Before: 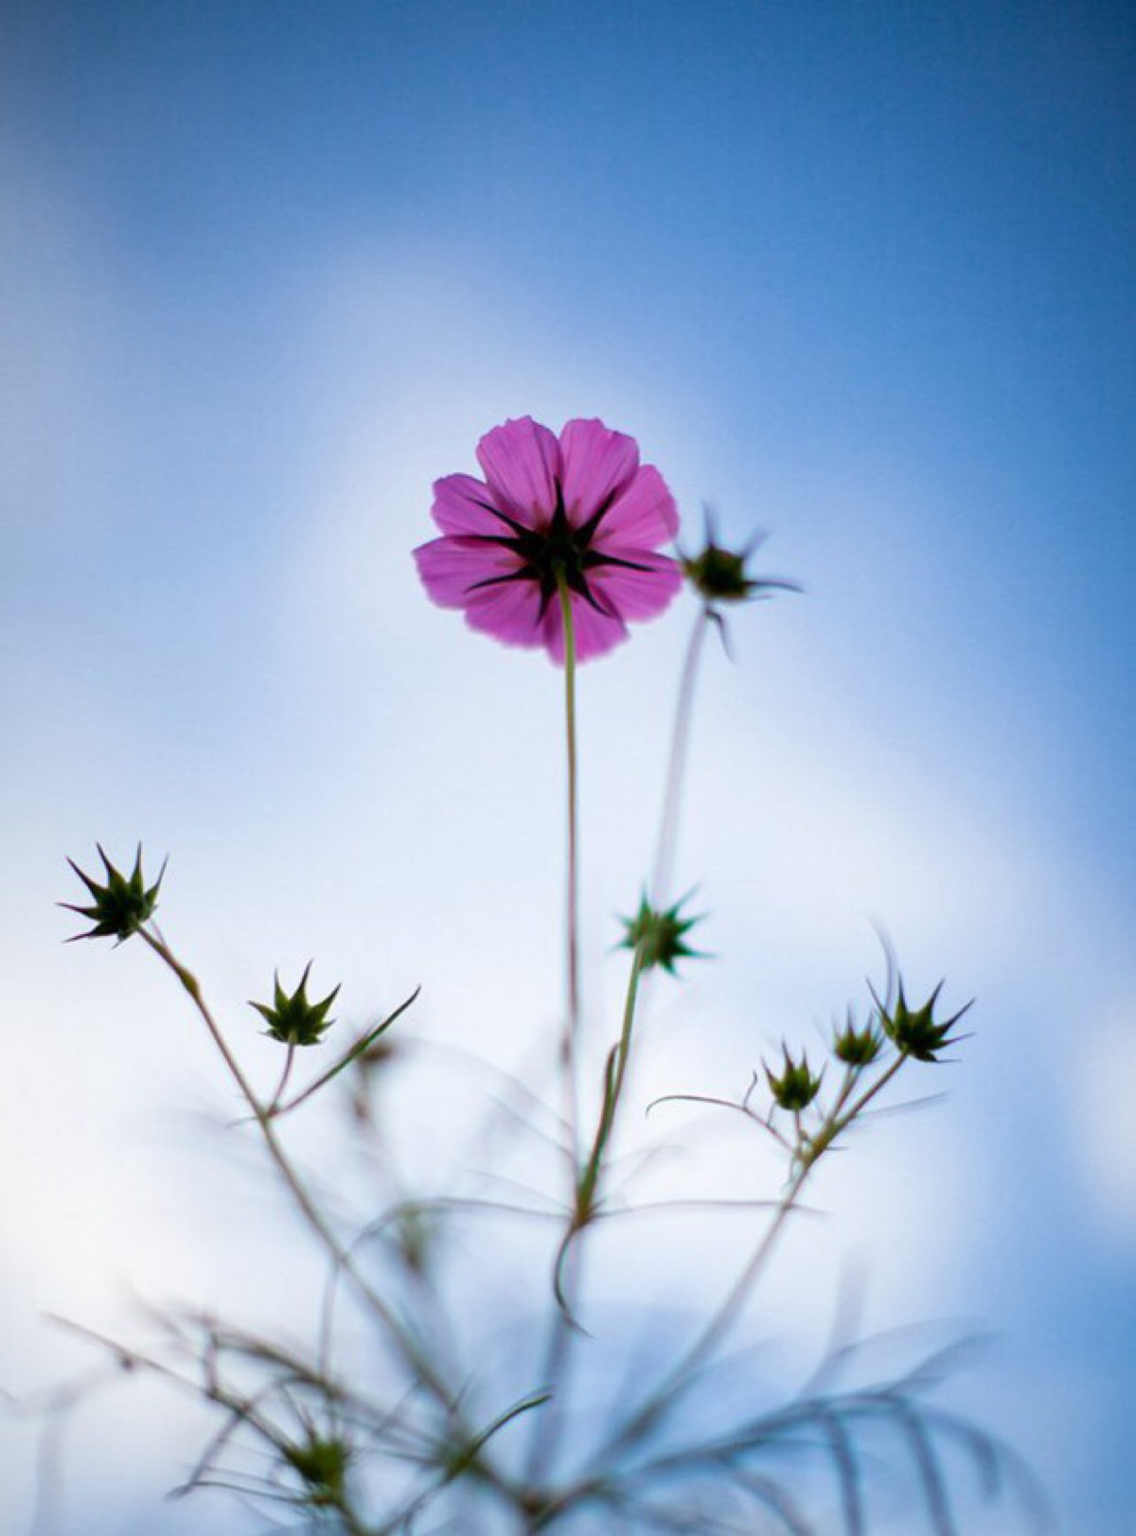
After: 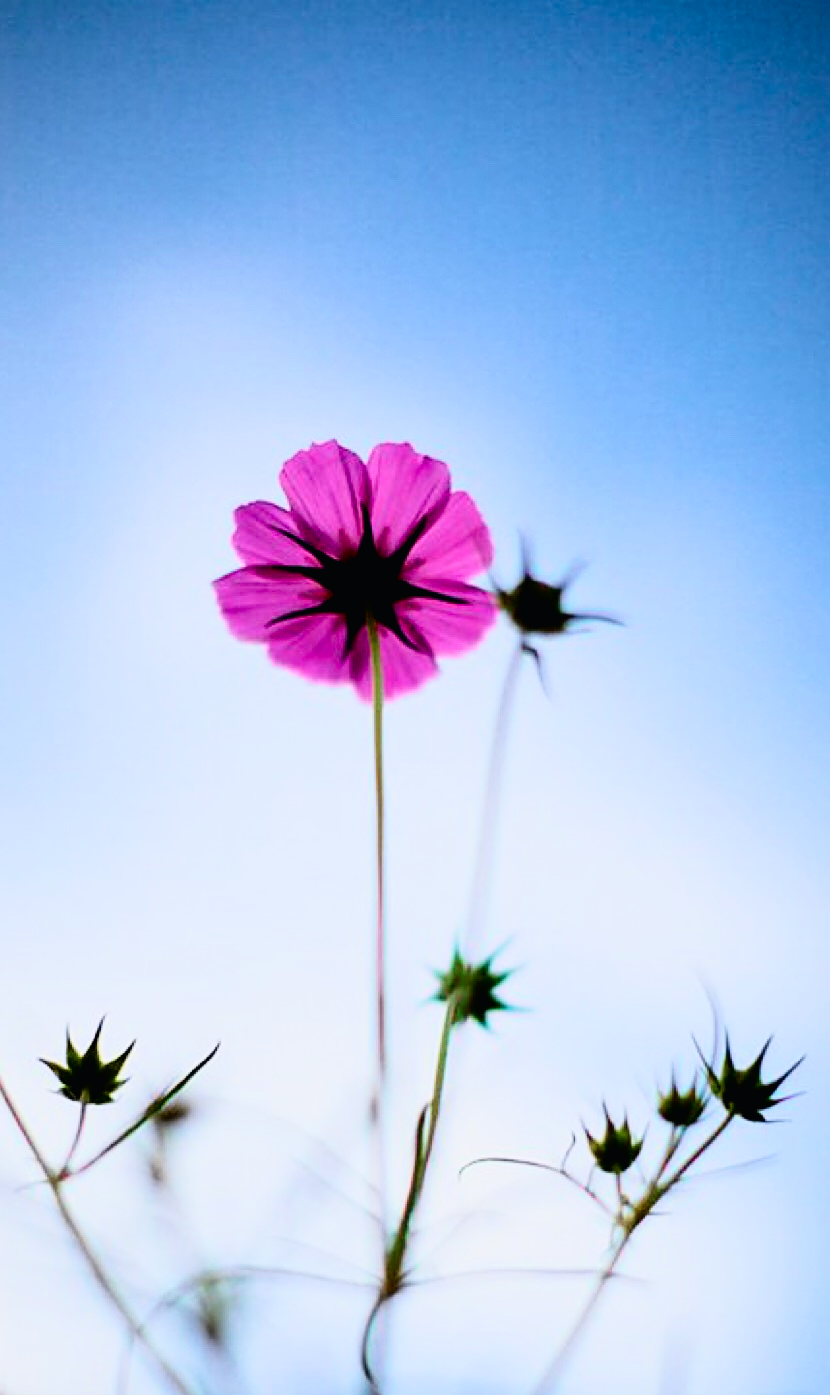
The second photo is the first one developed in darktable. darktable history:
sharpen: on, module defaults
tone curve: curves: ch0 [(0, 0.01) (0.133, 0.057) (0.338, 0.327) (0.494, 0.55) (0.726, 0.807) (1, 1)]; ch1 [(0, 0) (0.346, 0.324) (0.45, 0.431) (0.5, 0.5) (0.522, 0.517) (0.543, 0.578) (1, 1)]; ch2 [(0, 0) (0.44, 0.424) (0.501, 0.499) (0.564, 0.611) (0.622, 0.667) (0.707, 0.746) (1, 1)], color space Lab, independent channels, preserve colors none
filmic rgb: middle gray luminance 10.17%, black relative exposure -8.65 EV, white relative exposure 3.28 EV, threshold 2.94 EV, target black luminance 0%, hardness 5.2, latitude 44.68%, contrast 1.311, highlights saturation mix 5.87%, shadows ↔ highlights balance 24%, iterations of high-quality reconstruction 0, enable highlight reconstruction true
crop: left 18.725%, right 12.042%, bottom 14.03%
